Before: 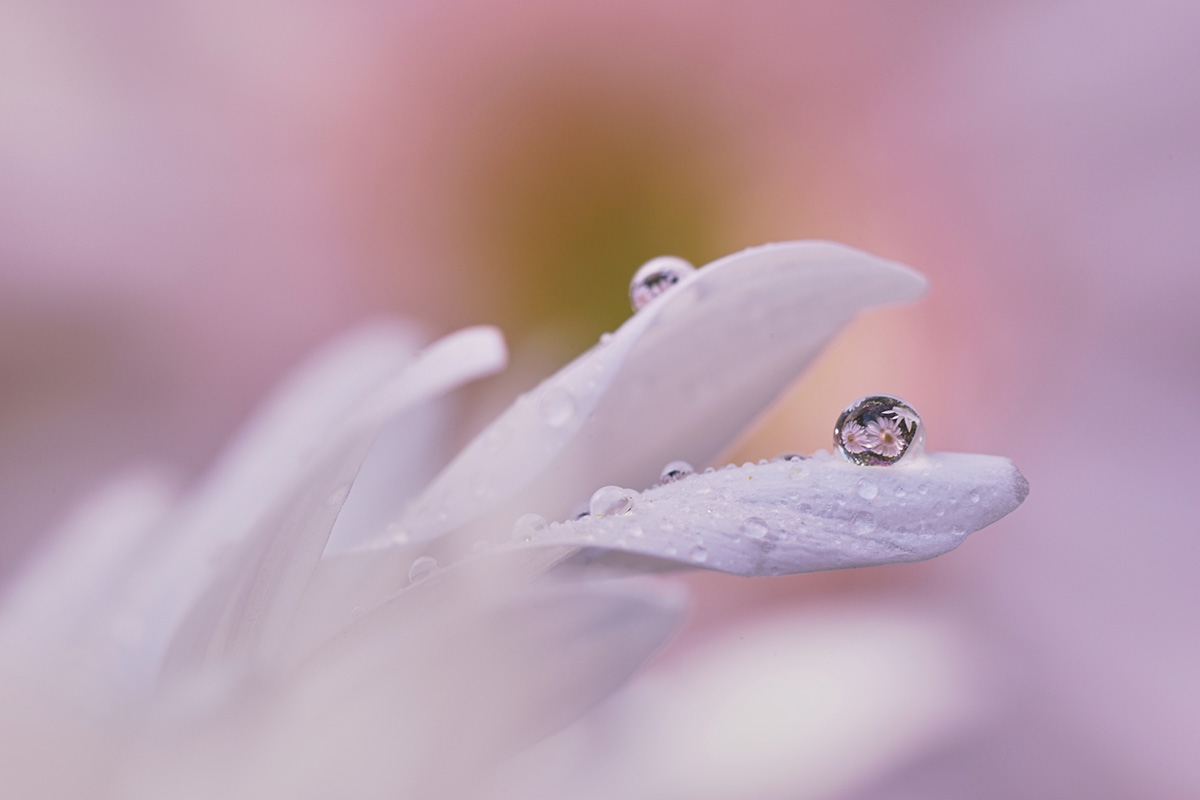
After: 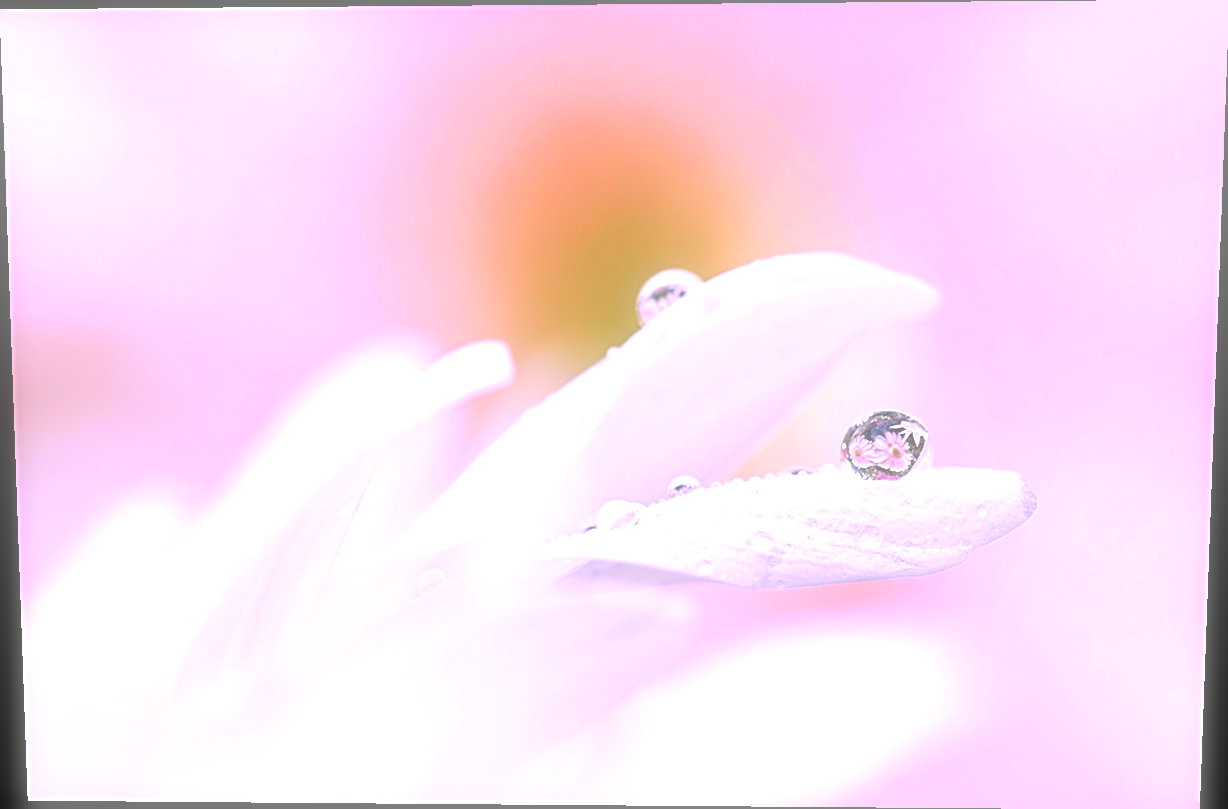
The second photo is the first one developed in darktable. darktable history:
exposure: black level correction 0, exposure 1.35 EV, compensate exposure bias true, compensate highlight preservation false
soften: size 60.24%, saturation 65.46%, brightness 0.506 EV, mix 25.7%
tone curve: curves: ch0 [(0, 0) (0.068, 0.031) (0.175, 0.139) (0.32, 0.345) (0.495, 0.544) (0.748, 0.762) (0.993, 0.954)]; ch1 [(0, 0) (0.294, 0.184) (0.34, 0.303) (0.371, 0.344) (0.441, 0.408) (0.477, 0.474) (0.499, 0.5) (0.529, 0.523) (0.677, 0.762) (1, 1)]; ch2 [(0, 0) (0.431, 0.419) (0.495, 0.502) (0.524, 0.534) (0.557, 0.56) (0.634, 0.654) (0.728, 0.722) (1, 1)], color space Lab, independent channels, preserve colors none
contrast brightness saturation: saturation 0.18
sharpen: radius 2.767
rotate and perspective: lens shift (vertical) 0.048, lens shift (horizontal) -0.024, automatic cropping off
white balance: red 1.004, blue 1.096
